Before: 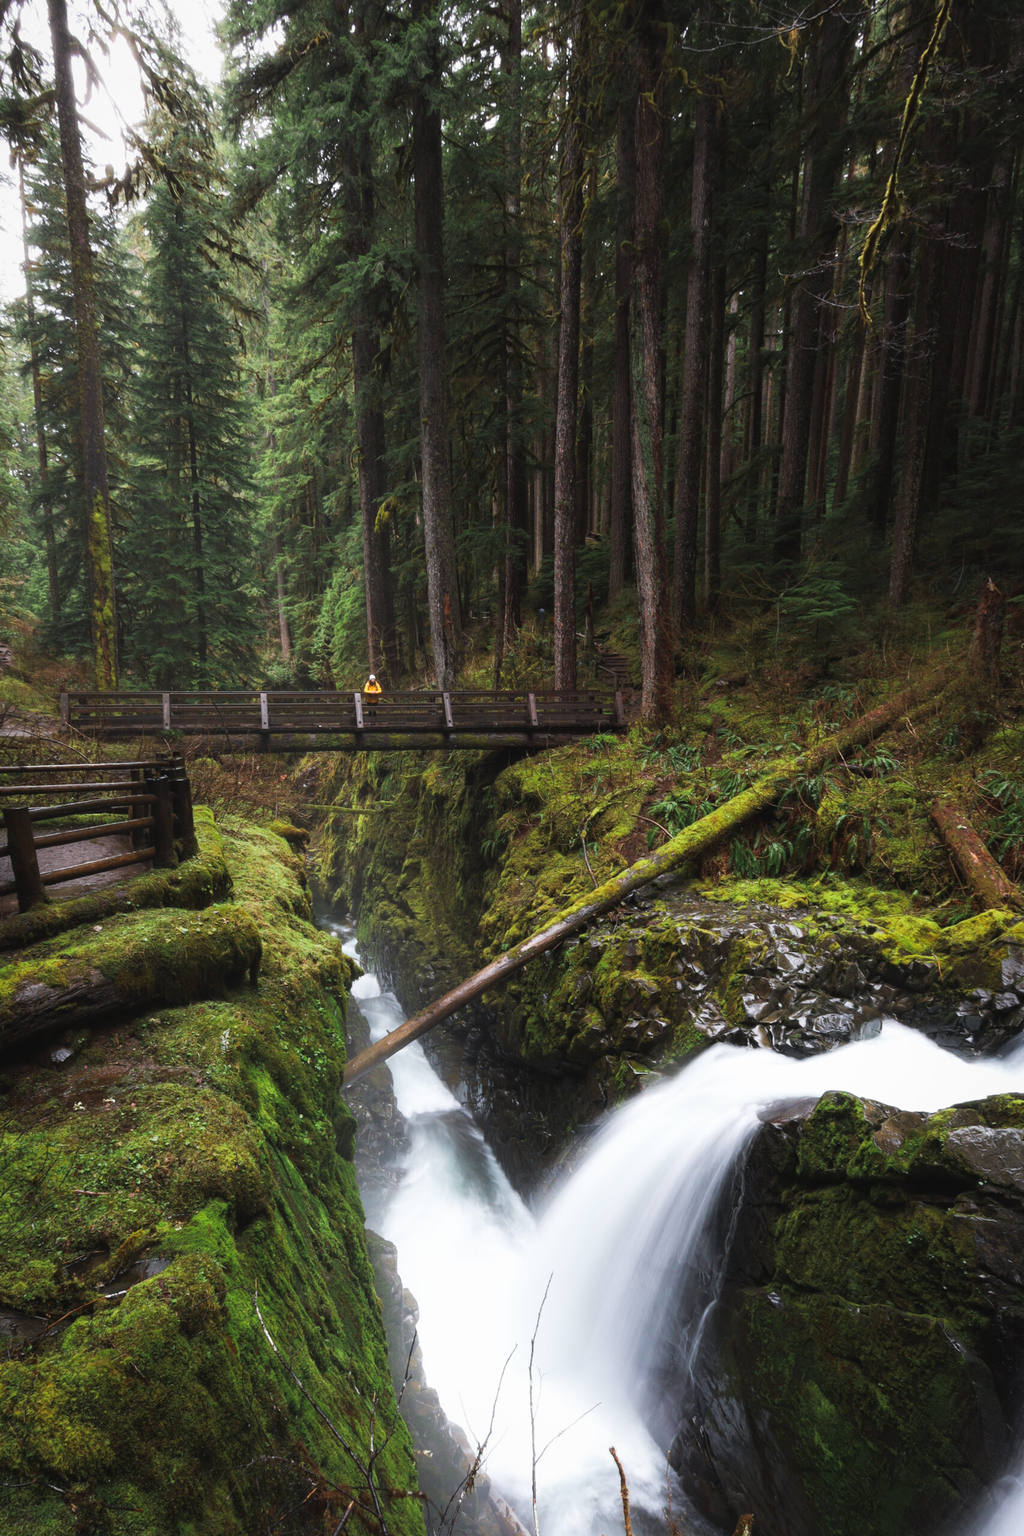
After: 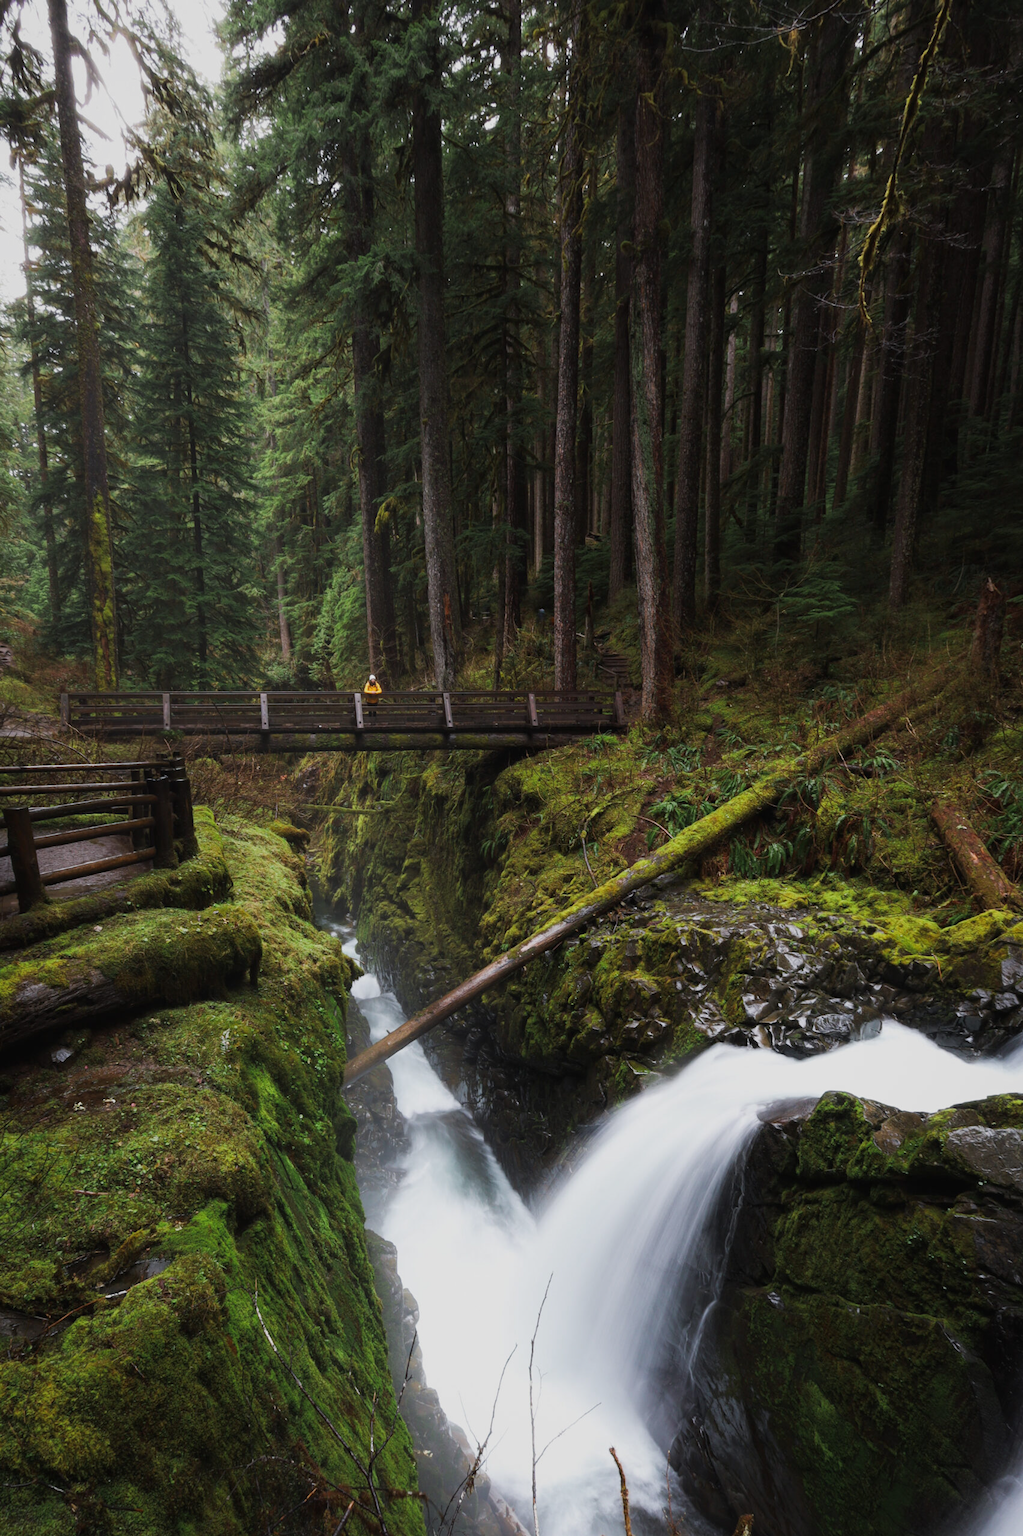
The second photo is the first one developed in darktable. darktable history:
exposure: black level correction 0.001, exposure -0.4 EV, compensate highlight preservation false
